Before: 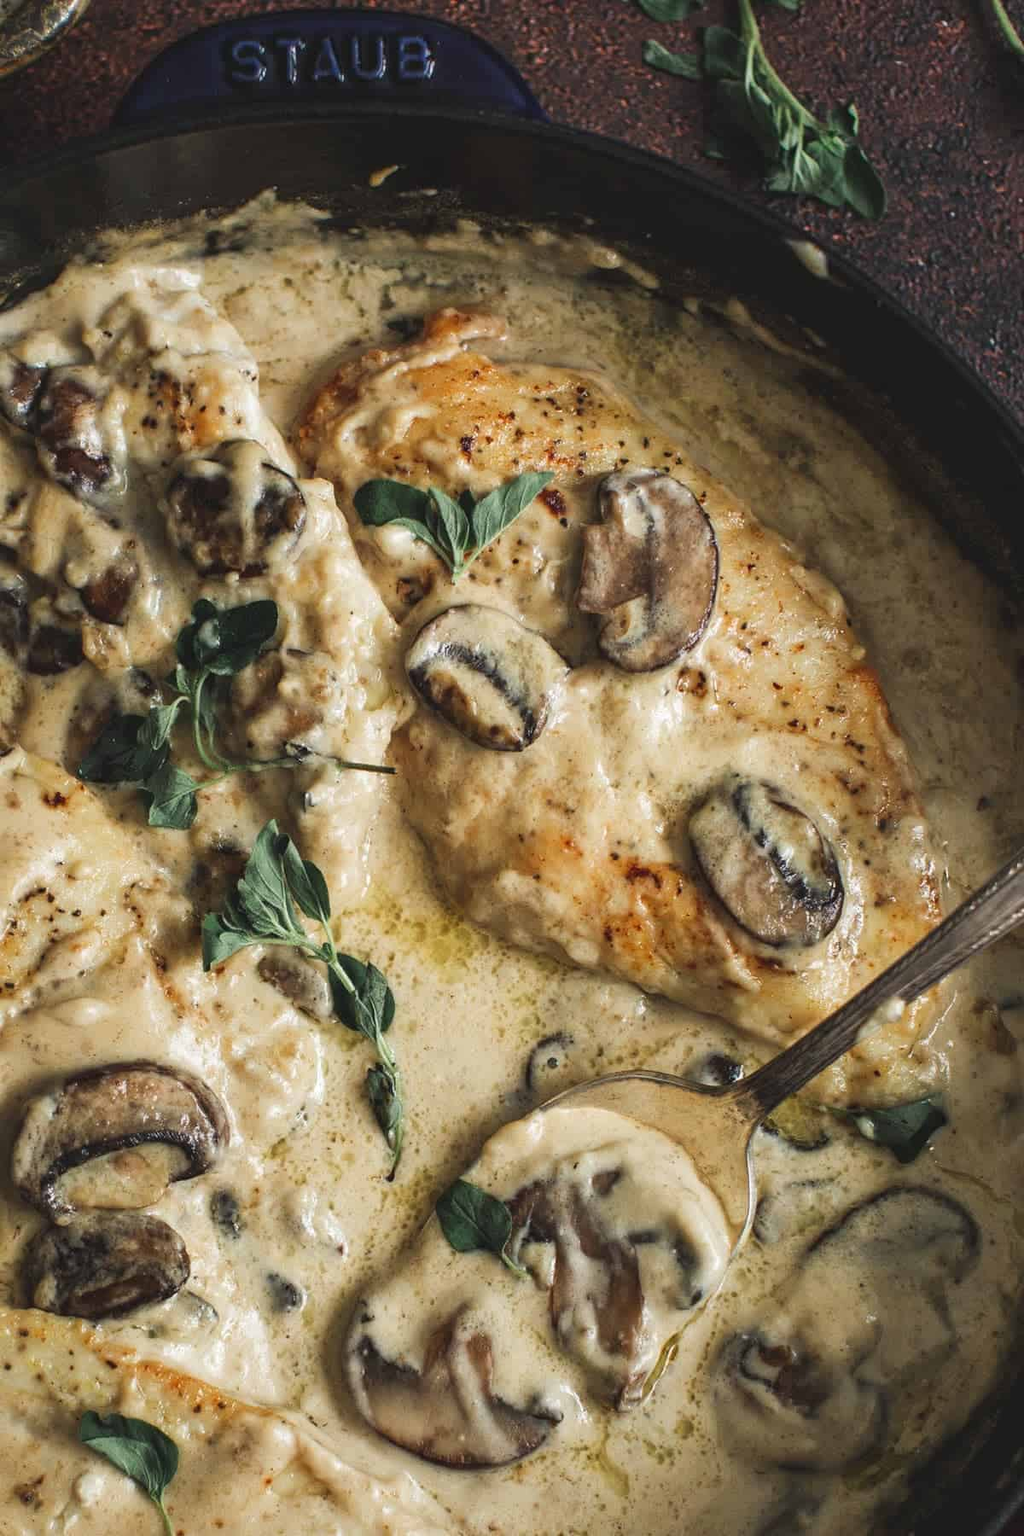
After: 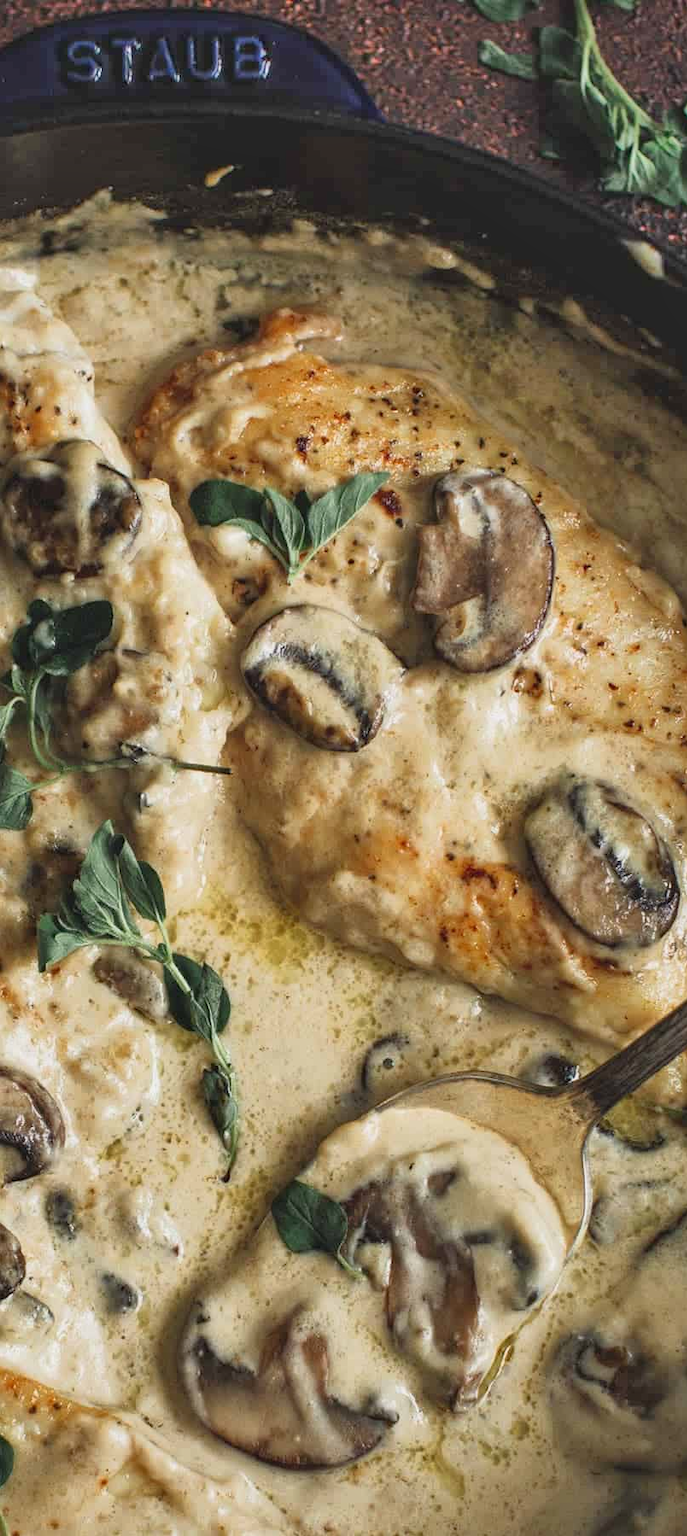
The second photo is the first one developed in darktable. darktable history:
crop and rotate: left 16.129%, right 16.716%
tone curve: curves: ch0 [(0.013, 0) (0.061, 0.059) (0.239, 0.256) (0.502, 0.501) (0.683, 0.676) (0.761, 0.773) (0.858, 0.858) (0.987, 0.945)]; ch1 [(0, 0) (0.172, 0.123) (0.304, 0.267) (0.414, 0.395) (0.472, 0.473) (0.502, 0.502) (0.521, 0.528) (0.583, 0.595) (0.654, 0.673) (0.728, 0.761) (1, 1)]; ch2 [(0, 0) (0.411, 0.424) (0.485, 0.476) (0.502, 0.501) (0.553, 0.557) (0.57, 0.576) (1, 1)], color space Lab, linked channels, preserve colors none
shadows and highlights: low approximation 0.01, soften with gaussian
